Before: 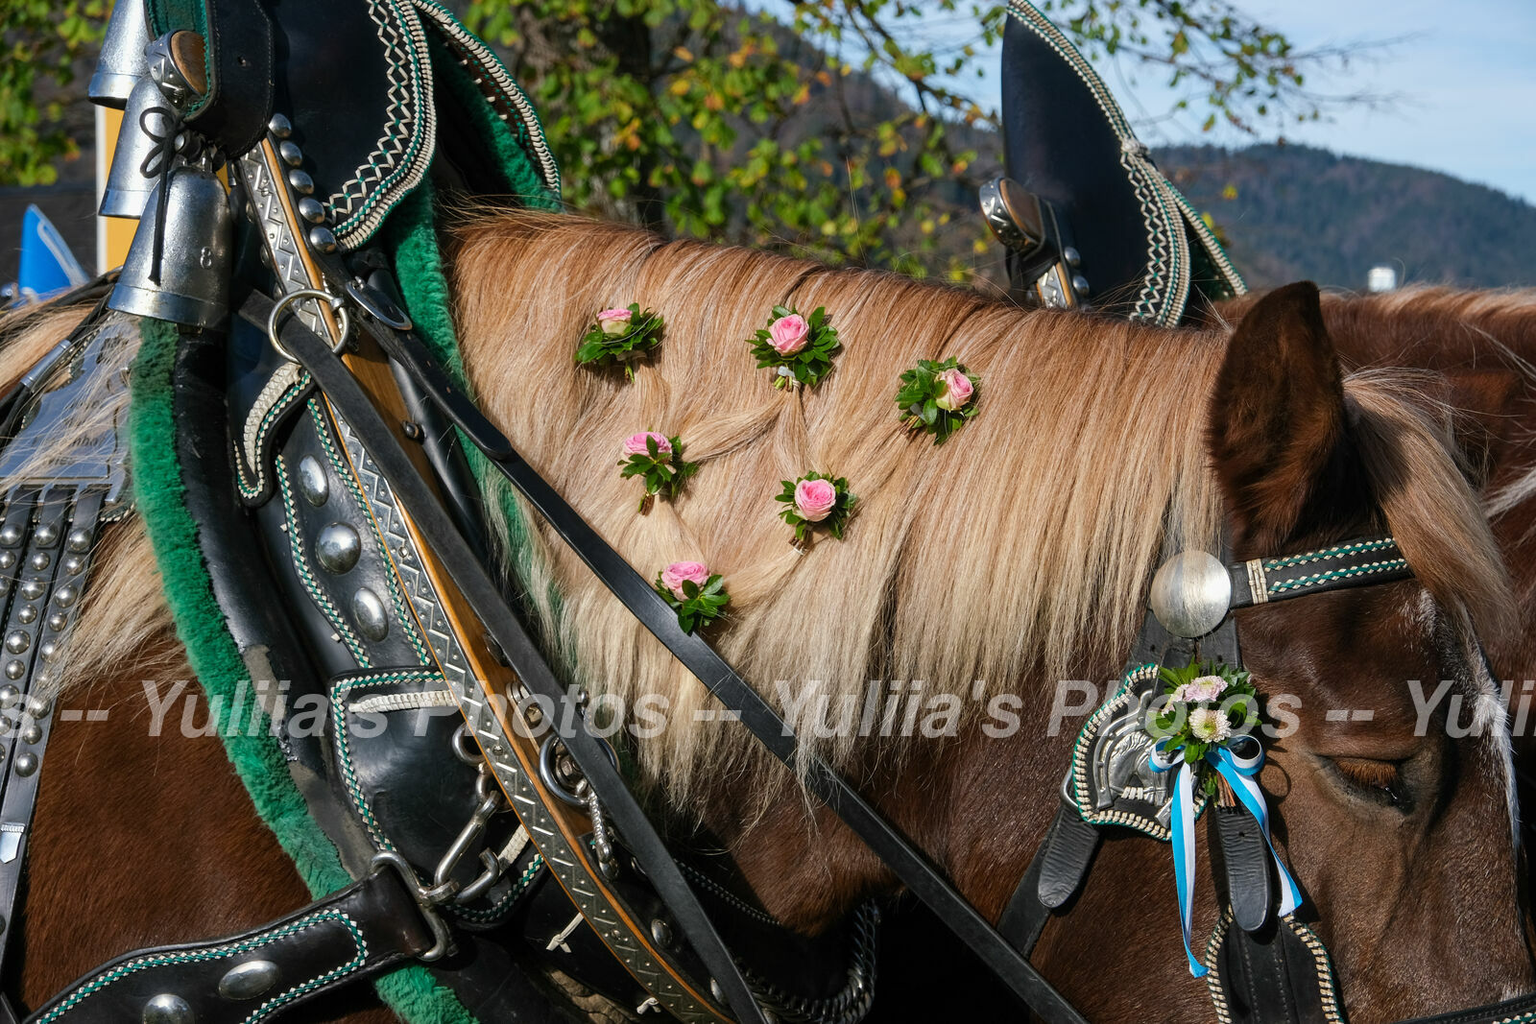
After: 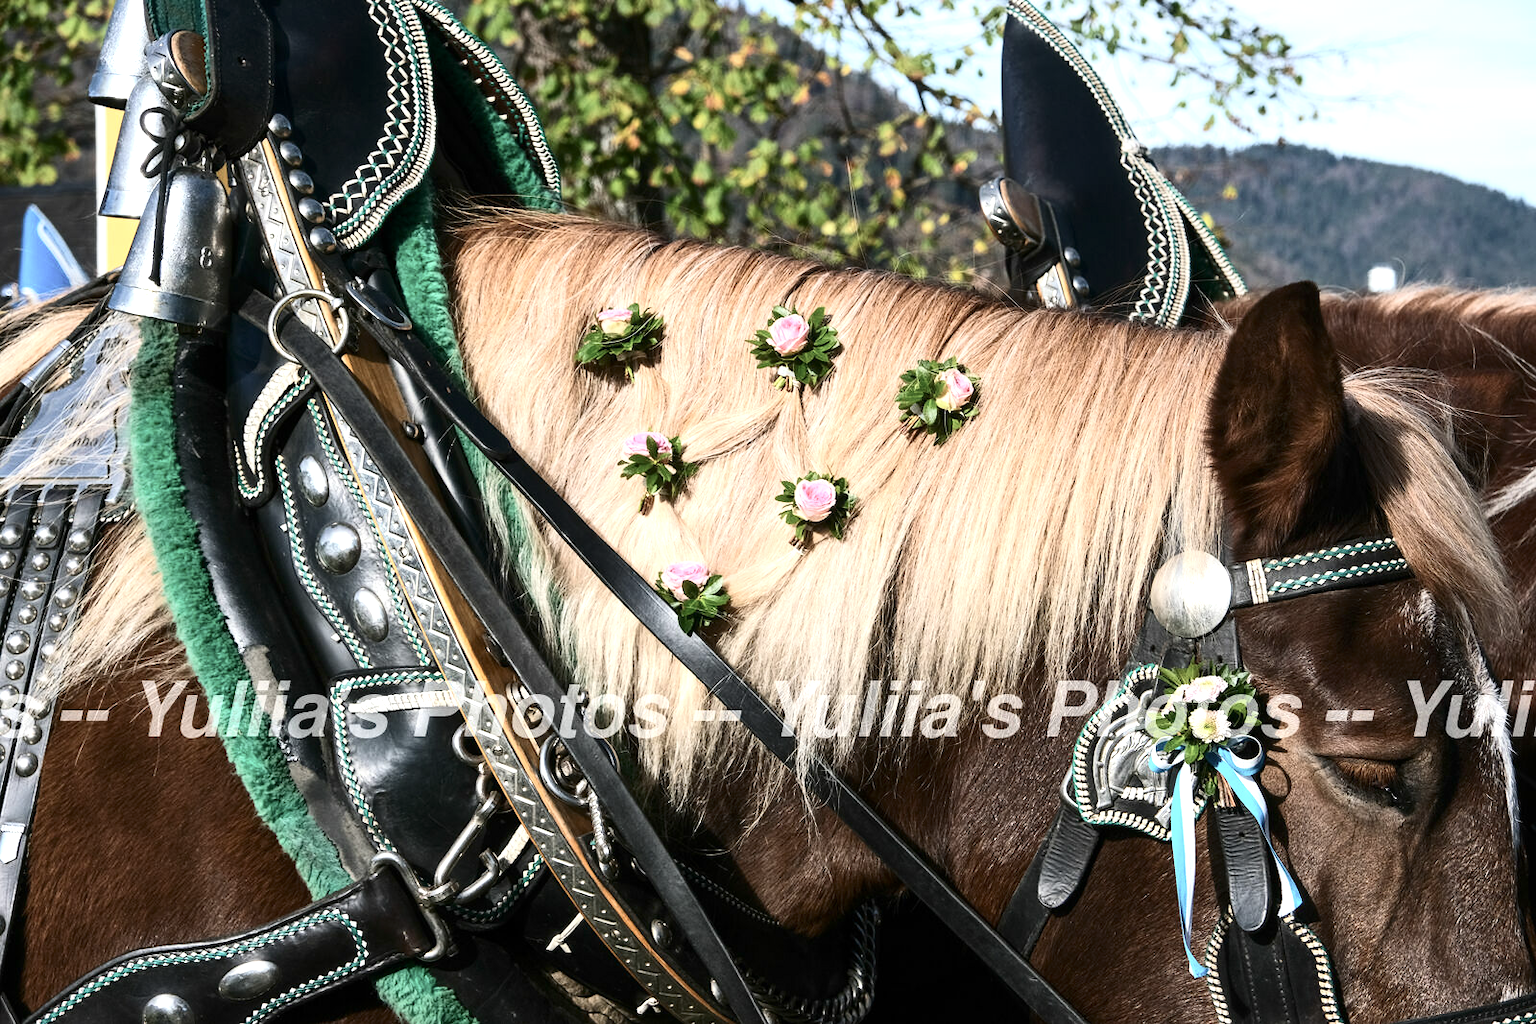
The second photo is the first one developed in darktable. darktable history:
exposure: exposure 1 EV, compensate exposure bias true, compensate highlight preservation false
contrast brightness saturation: contrast 0.253, saturation -0.319
